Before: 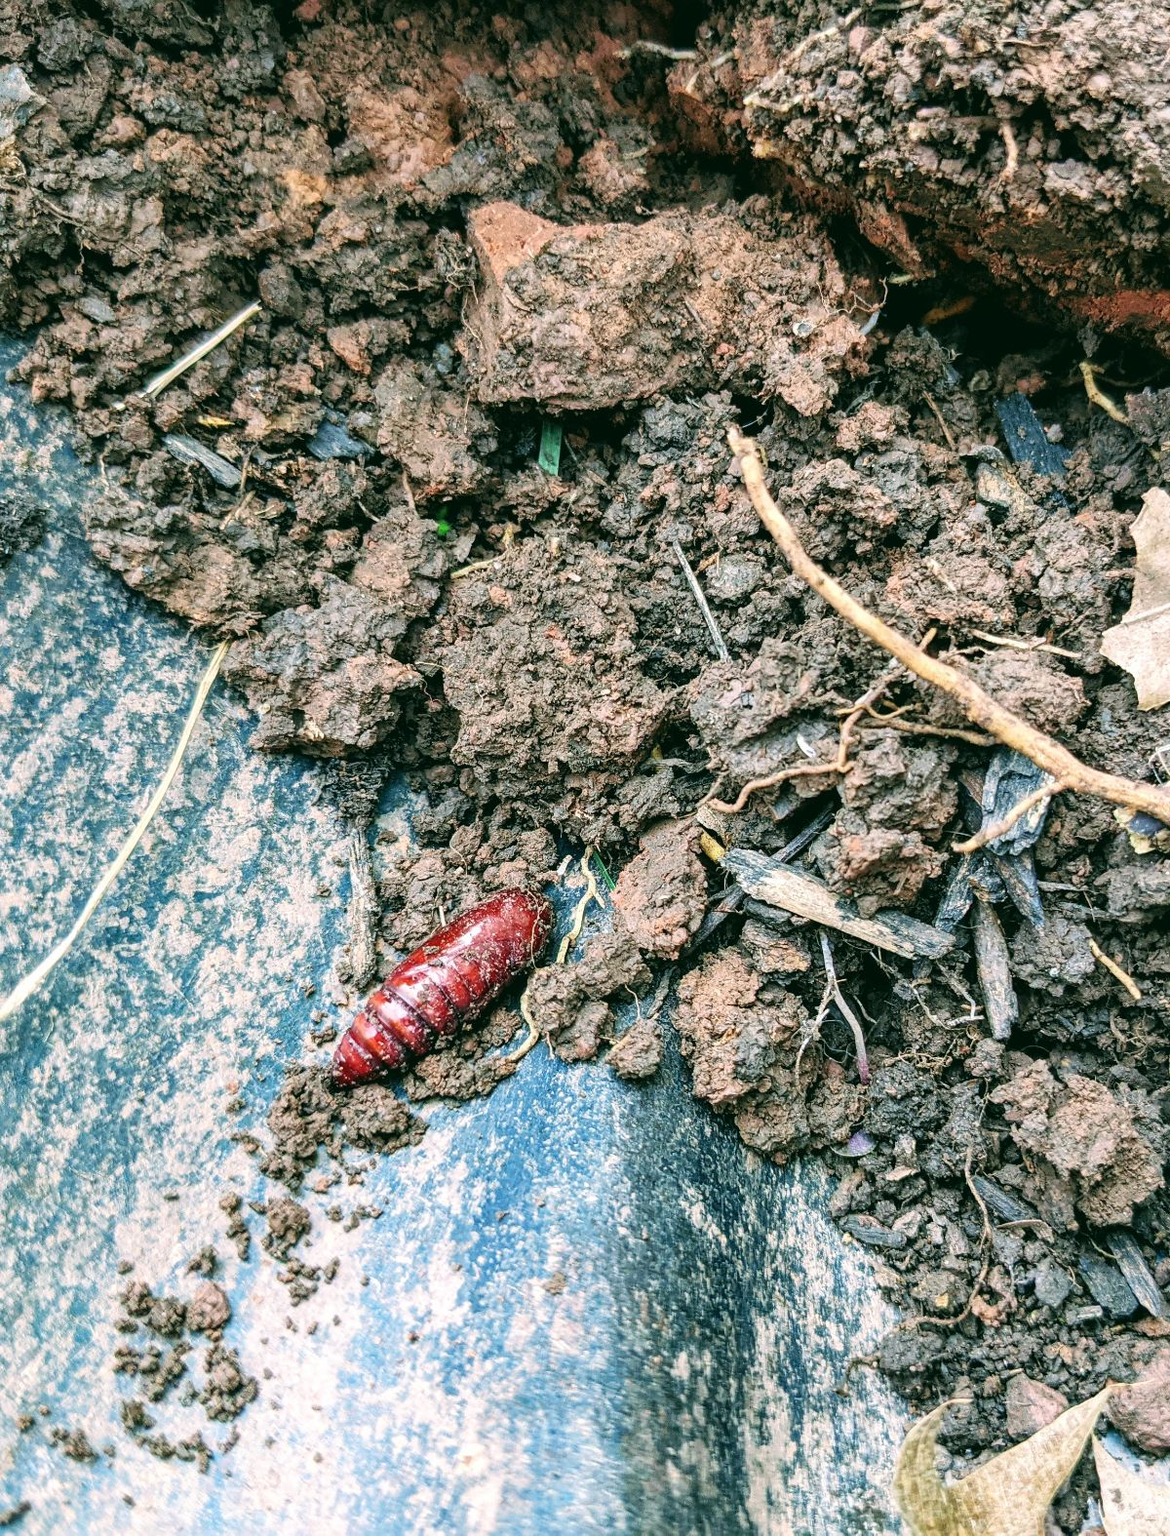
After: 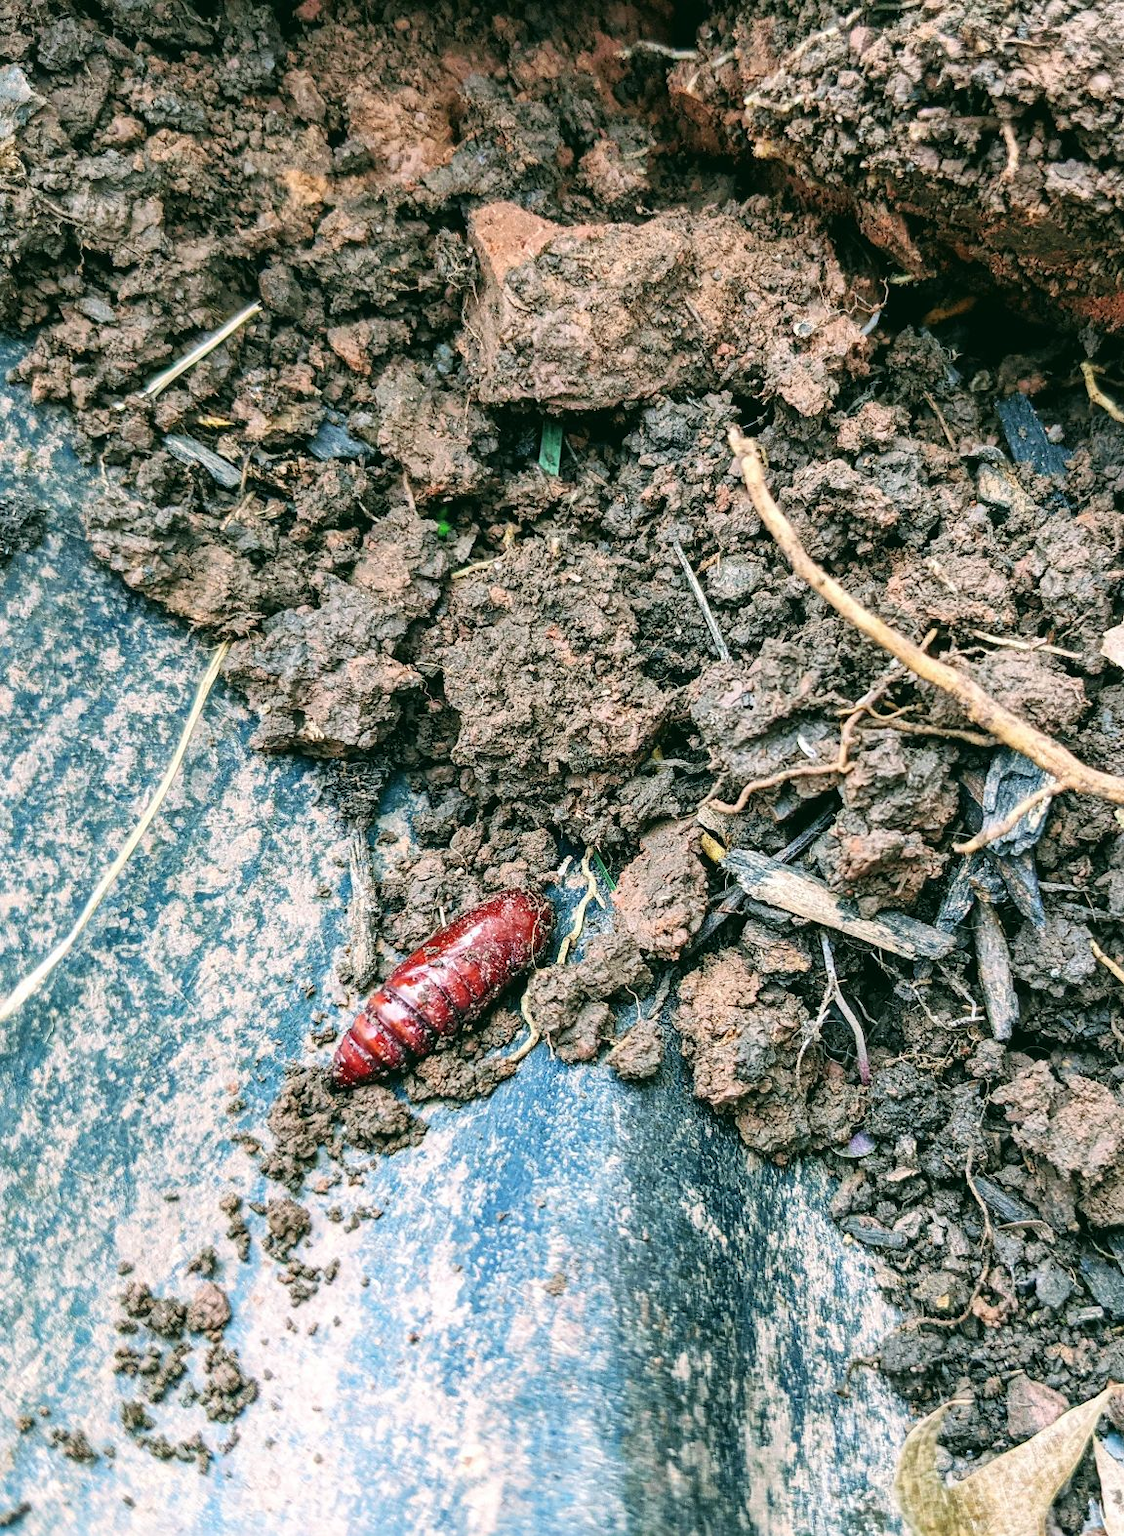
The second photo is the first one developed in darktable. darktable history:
crop: right 3.956%, bottom 0.022%
